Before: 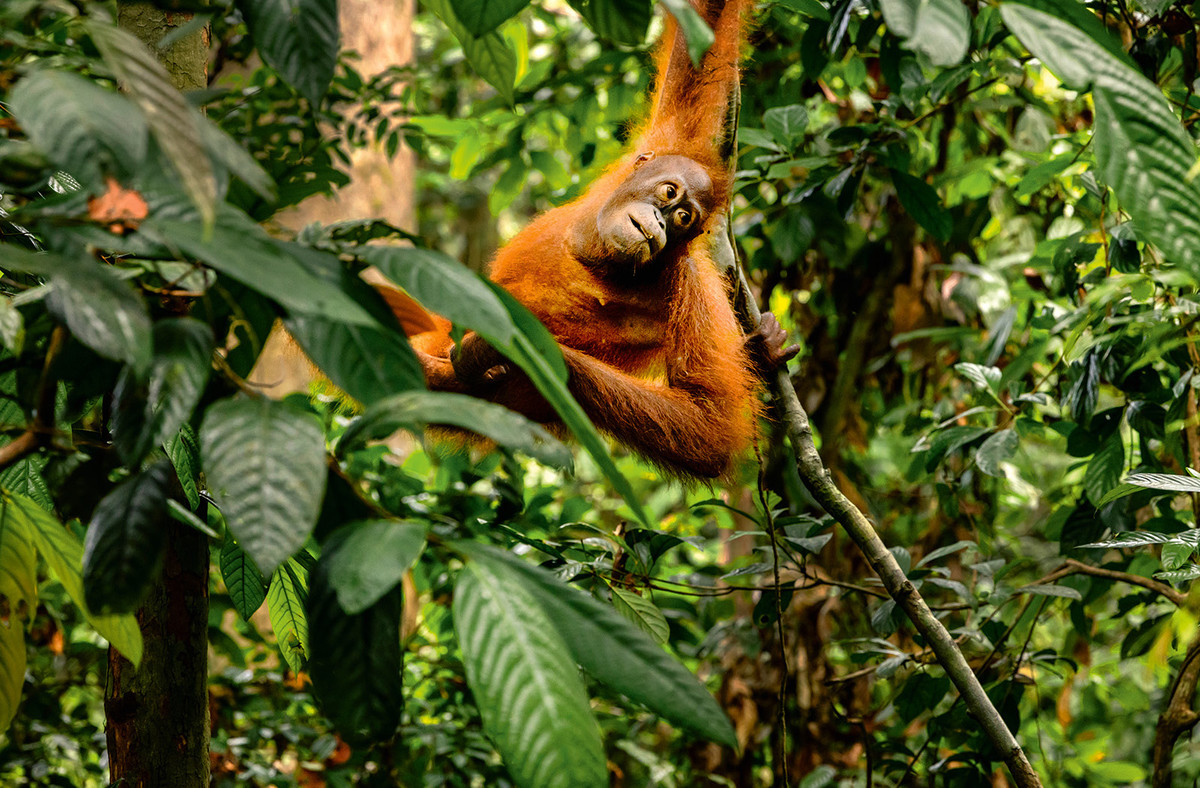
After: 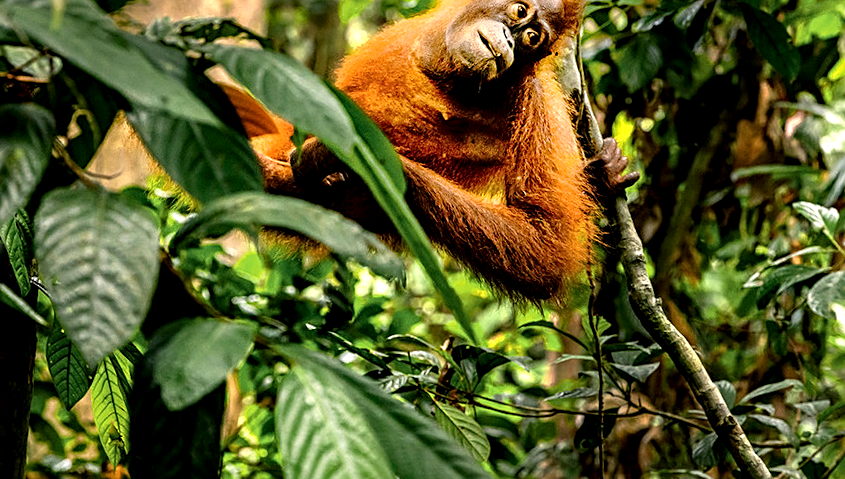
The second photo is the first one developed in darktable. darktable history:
local contrast: highlights 29%, shadows 73%, midtone range 0.743
crop and rotate: angle -3.92°, left 9.893%, top 21.043%, right 12.436%, bottom 11.915%
sharpen: on, module defaults
shadows and highlights: shadows -22.76, highlights 47.07, soften with gaussian
tone equalizer: -8 EV -0.45 EV, -7 EV -0.392 EV, -6 EV -0.324 EV, -5 EV -0.235 EV, -3 EV 0.224 EV, -2 EV 0.35 EV, -1 EV 0.404 EV, +0 EV 0.423 EV, mask exposure compensation -0.487 EV
